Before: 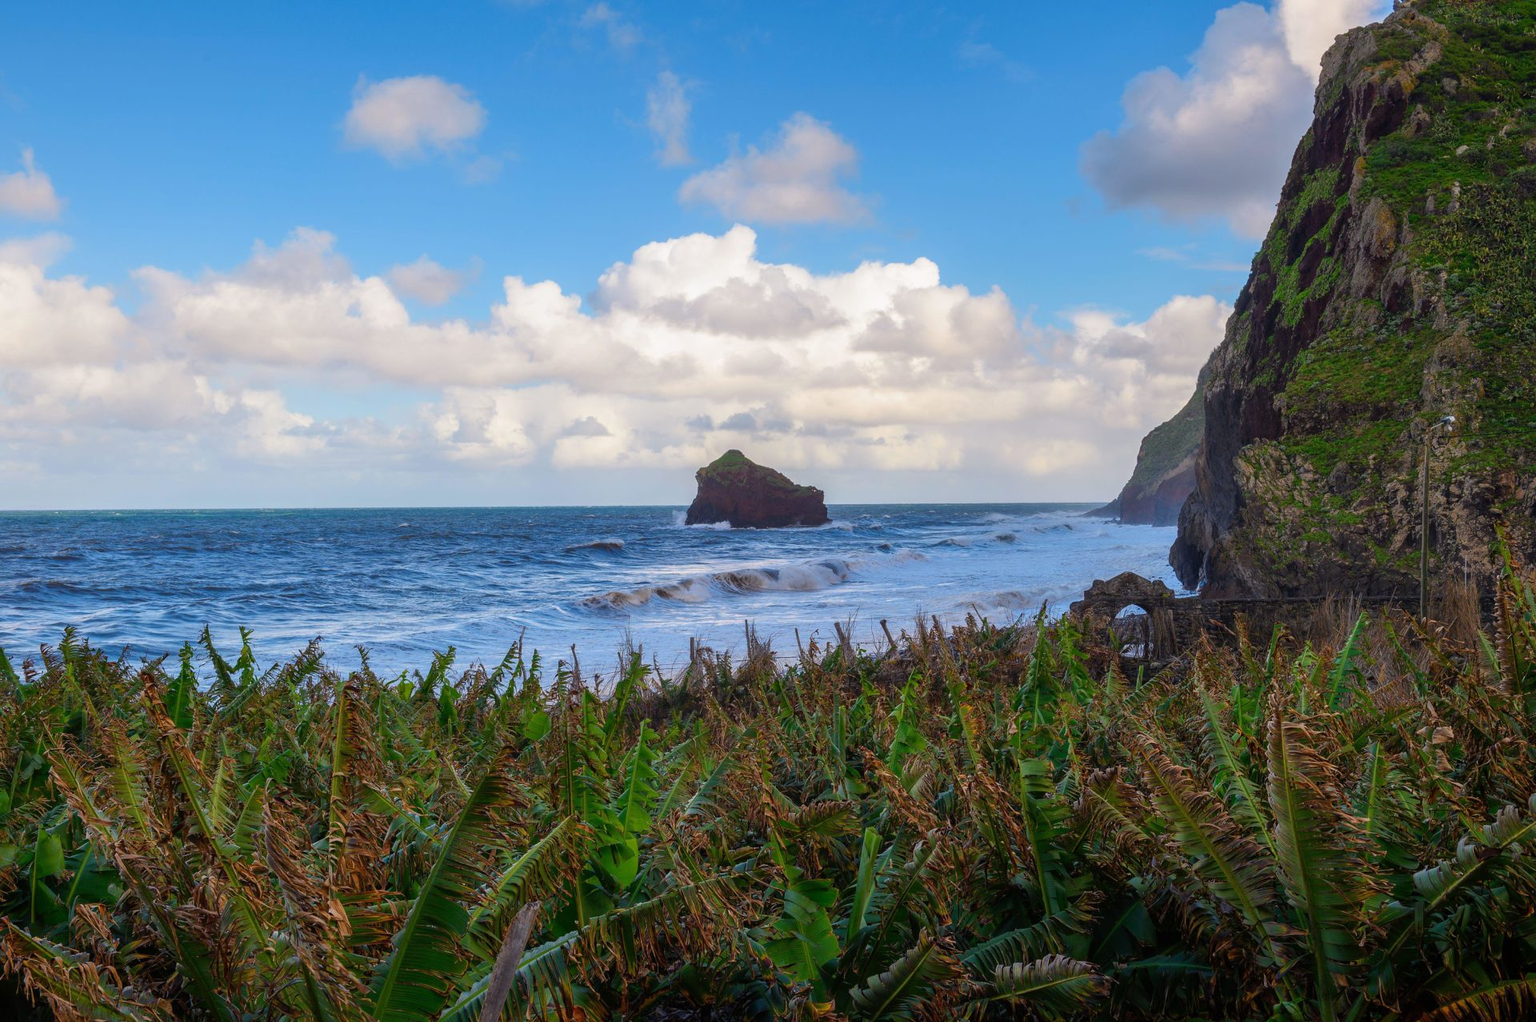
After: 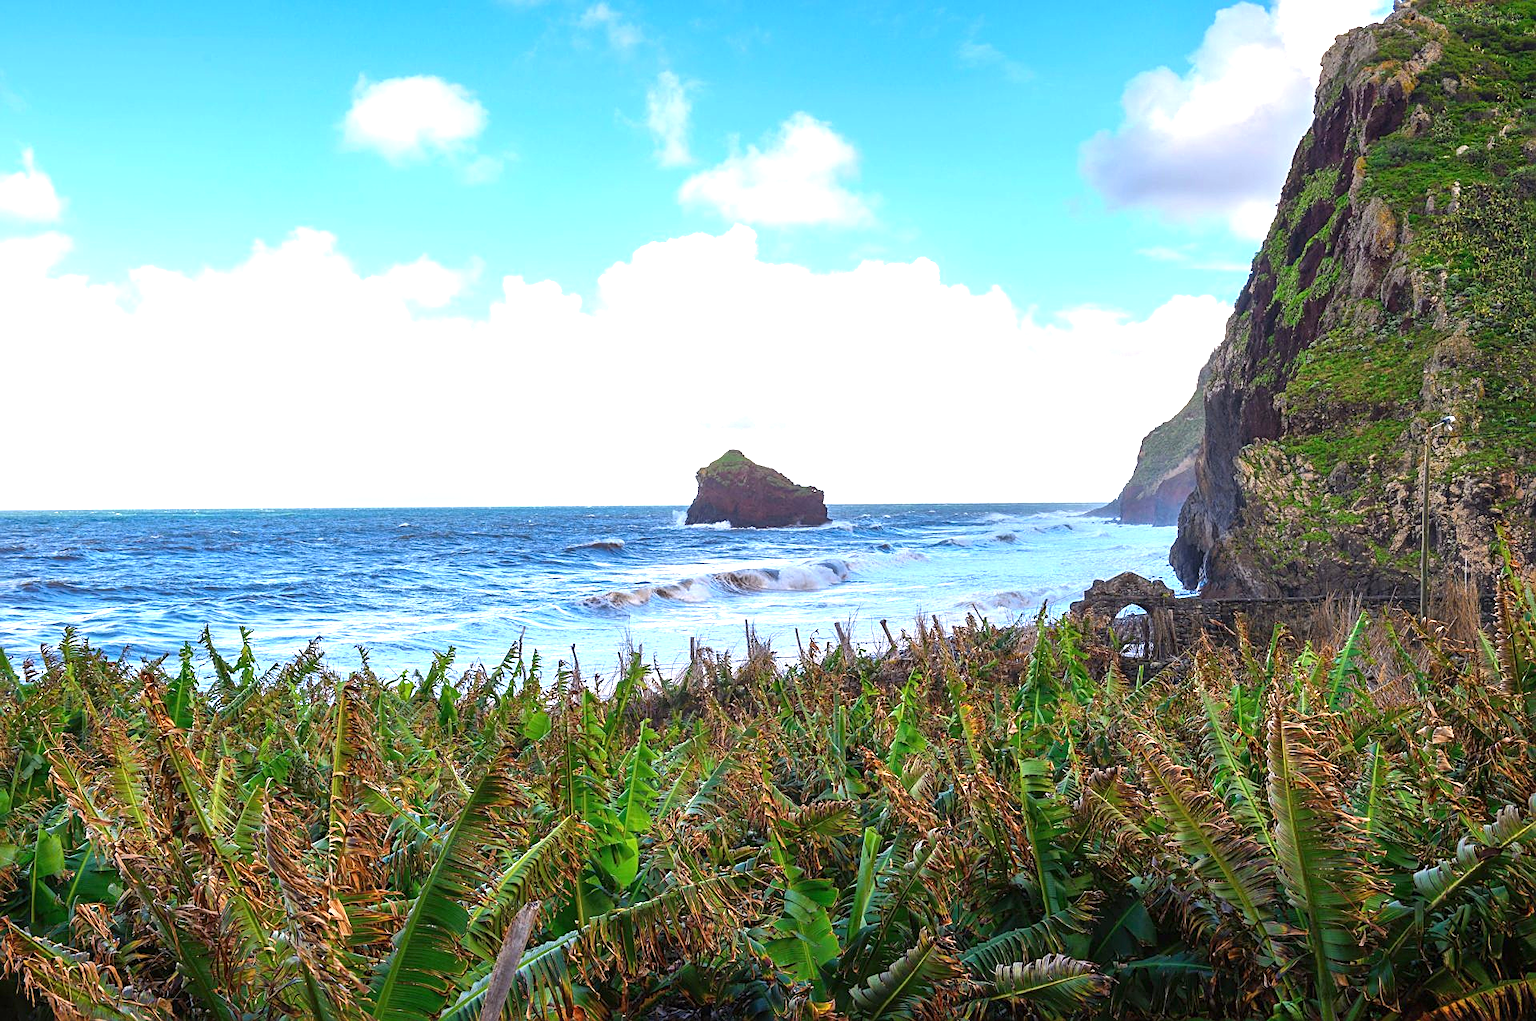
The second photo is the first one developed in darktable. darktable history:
exposure: black level correction 0, exposure 1.331 EV, compensate highlight preservation false
tone equalizer: edges refinement/feathering 500, mask exposure compensation -1.57 EV, preserve details no
sharpen: on, module defaults
